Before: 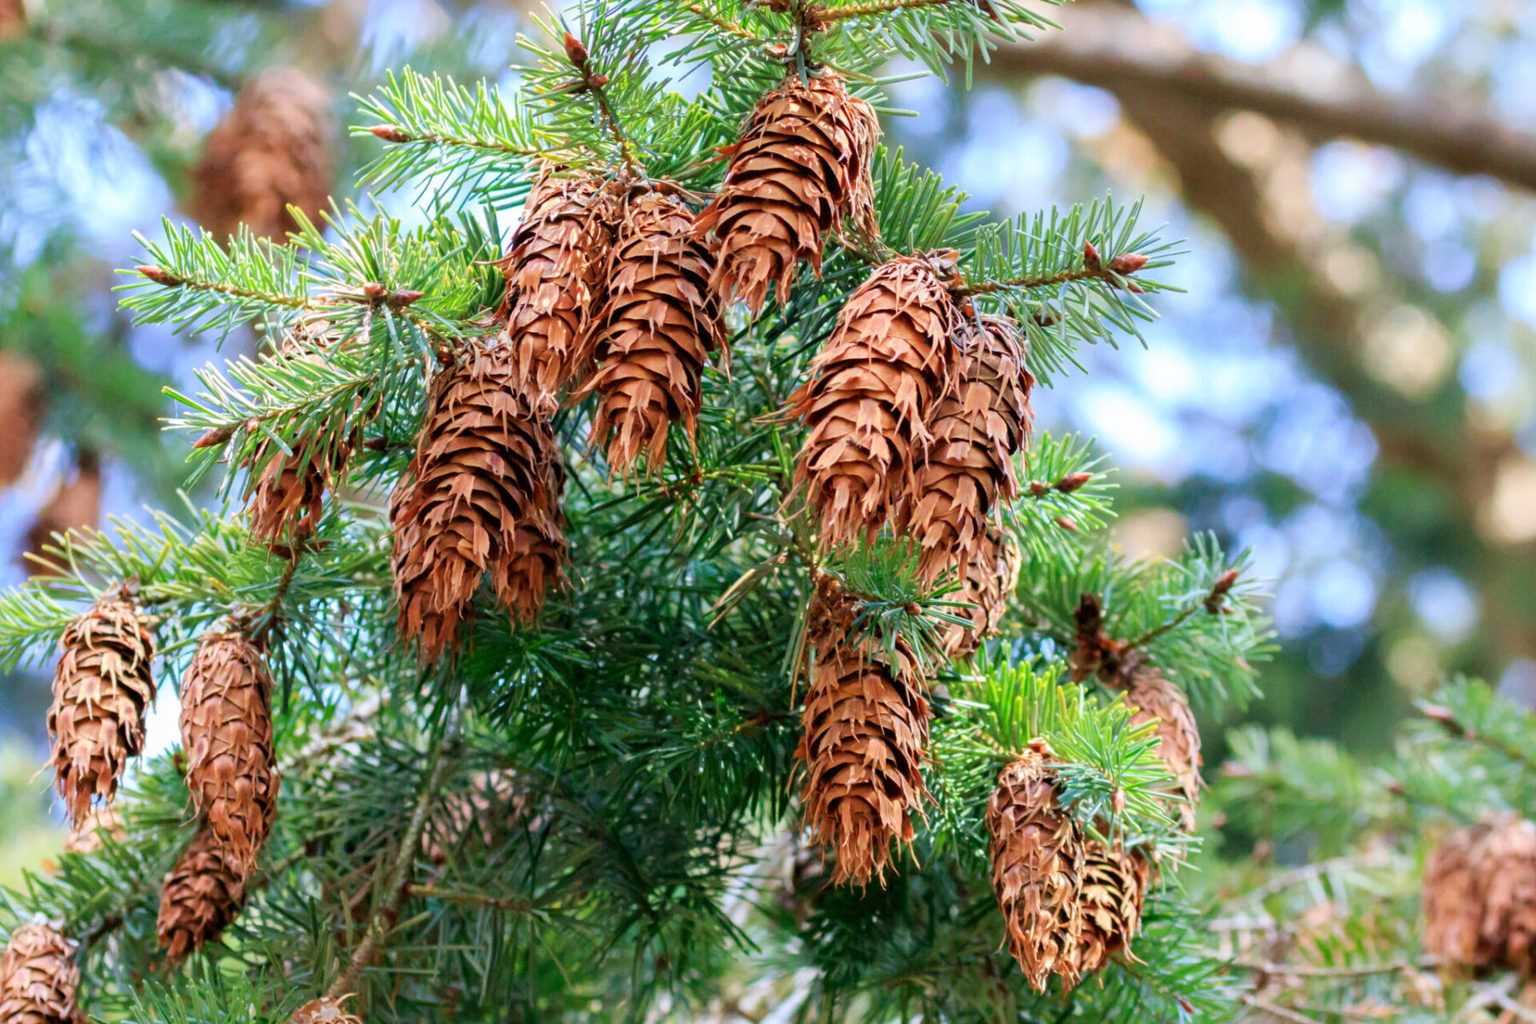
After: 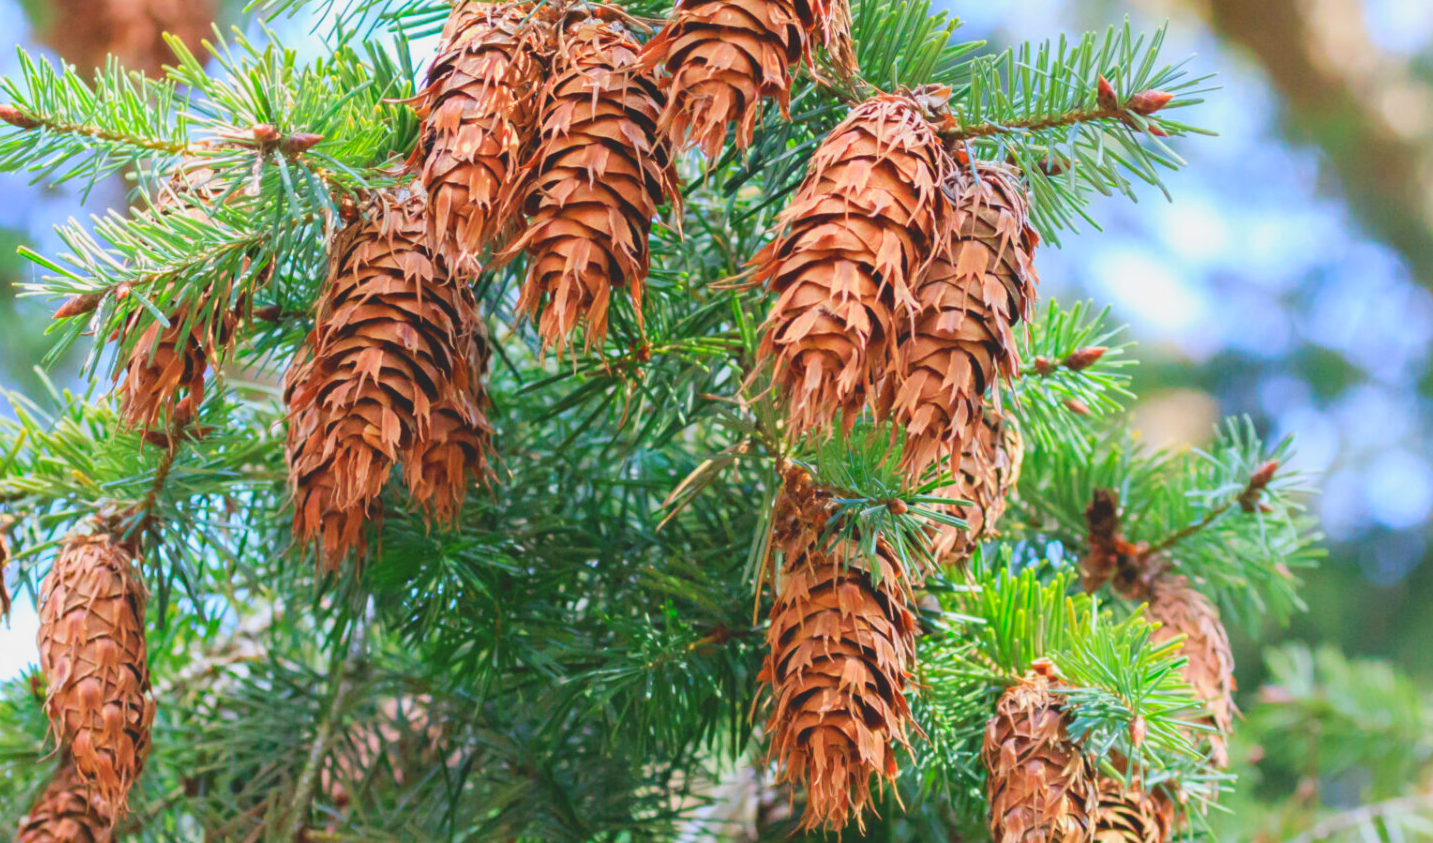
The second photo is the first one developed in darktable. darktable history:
contrast brightness saturation: contrast -0.285
crop: left 9.624%, top 17.322%, right 10.737%, bottom 12.379%
exposure: black level correction 0, exposure 0.498 EV, compensate exposure bias true, compensate highlight preservation false
